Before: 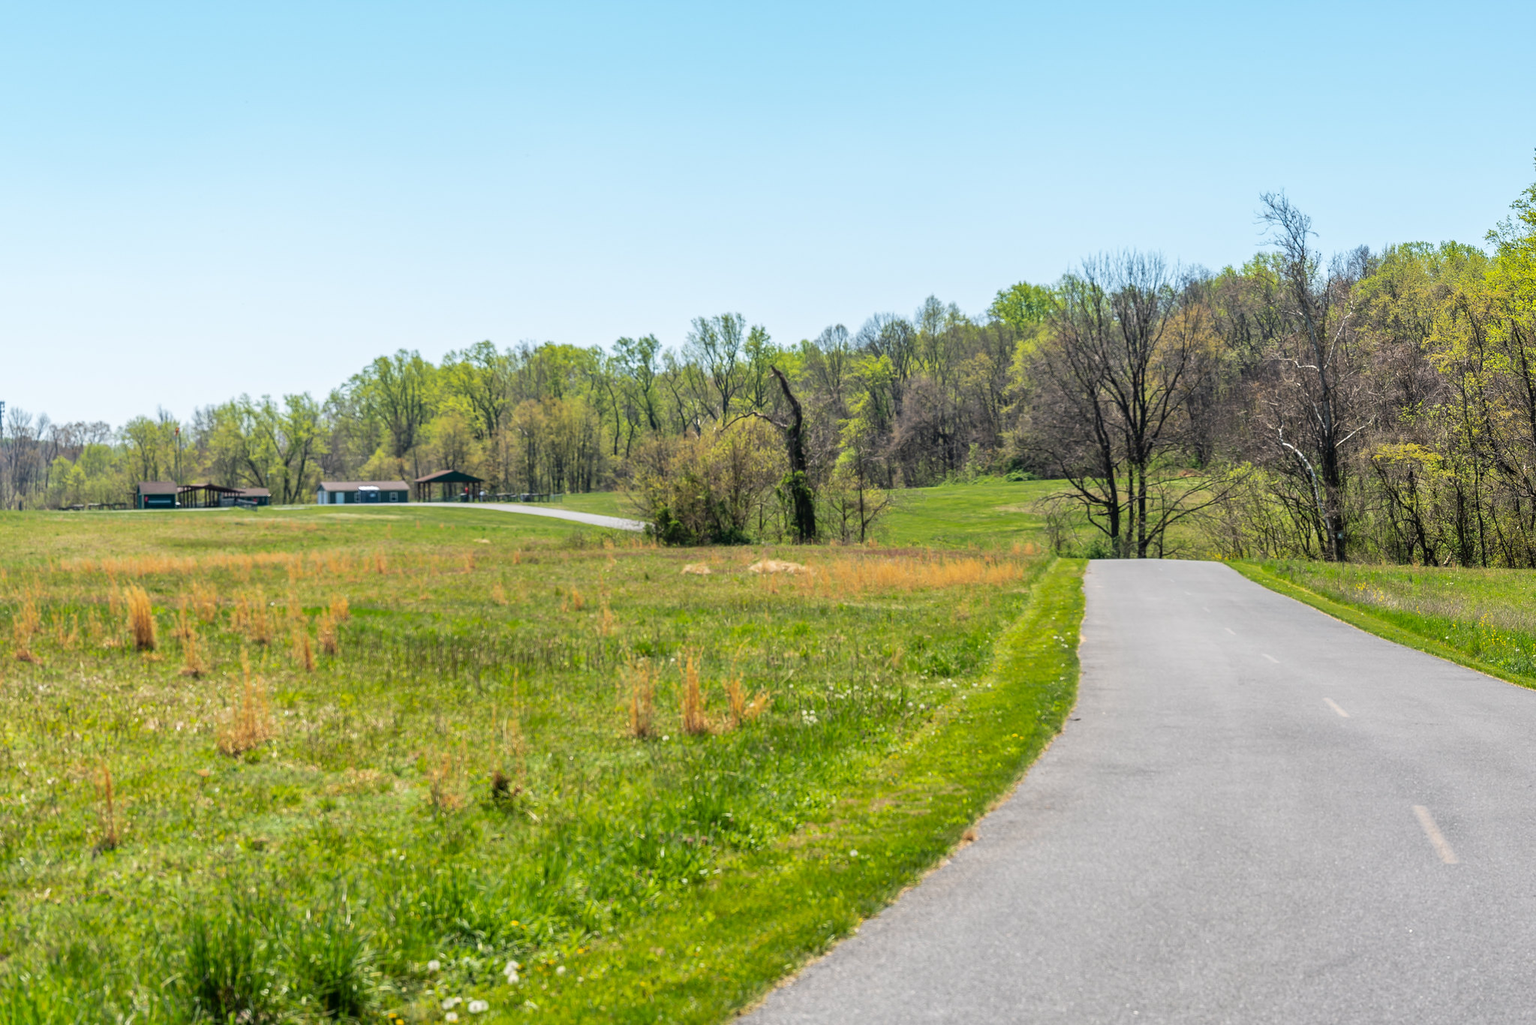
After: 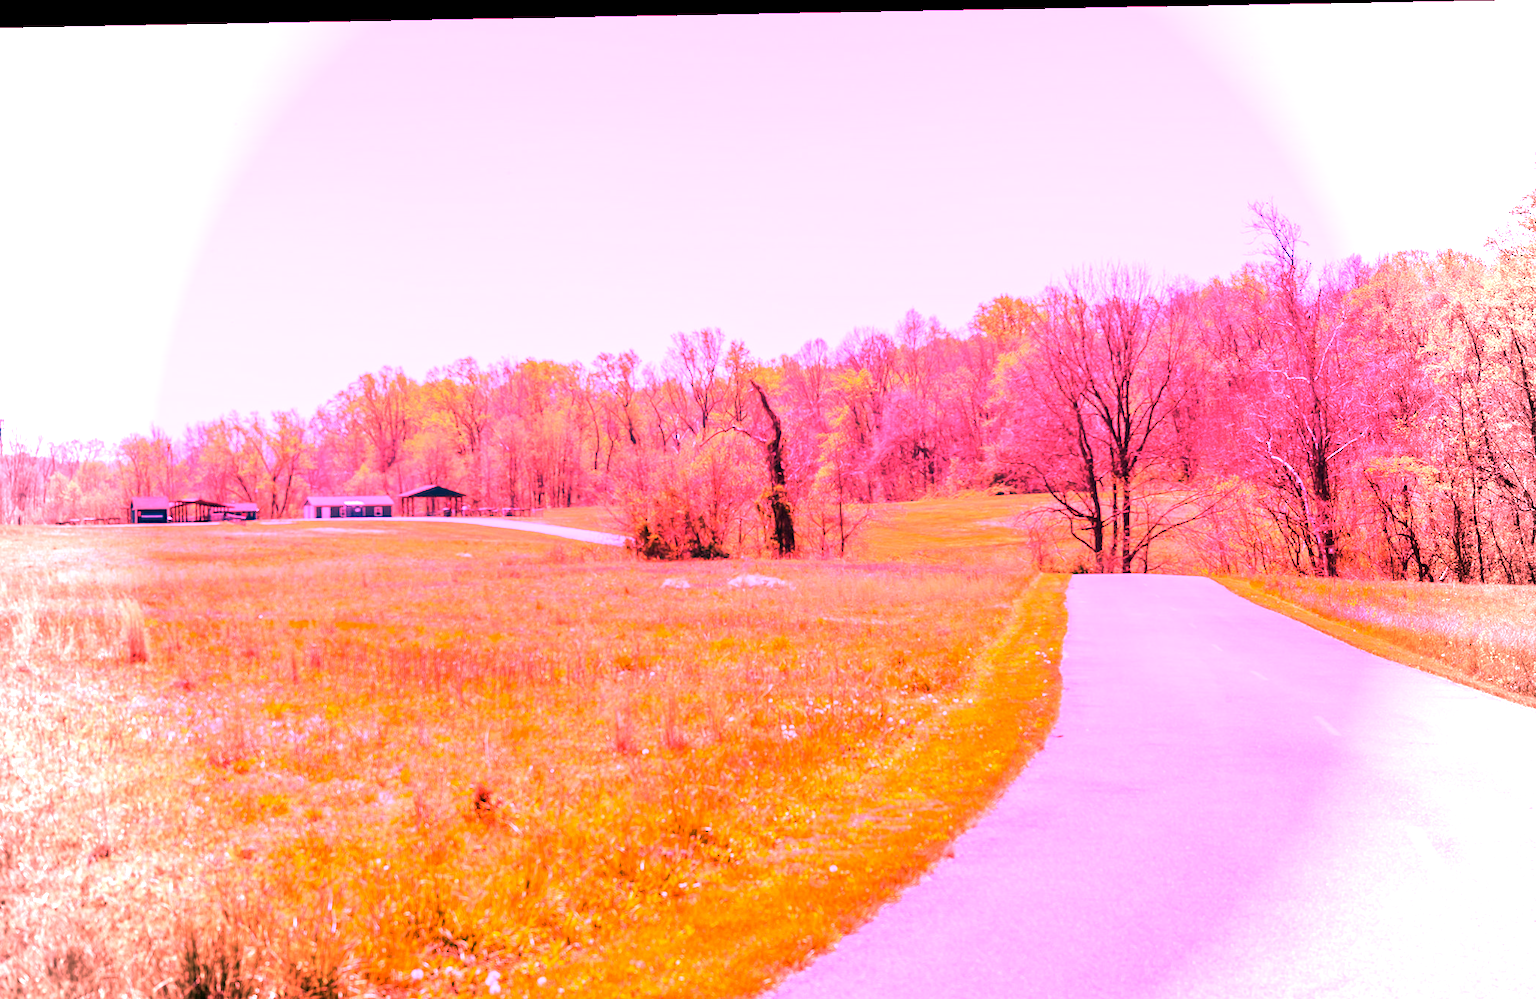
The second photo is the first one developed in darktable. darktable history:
rotate and perspective: lens shift (horizontal) -0.055, automatic cropping off
crop and rotate: top 0%, bottom 5.097%
exposure: black level correction 0.001, compensate highlight preservation false
white balance: red 4.26, blue 1.802
vignetting: fall-off radius 31.48%, brightness -0.472
